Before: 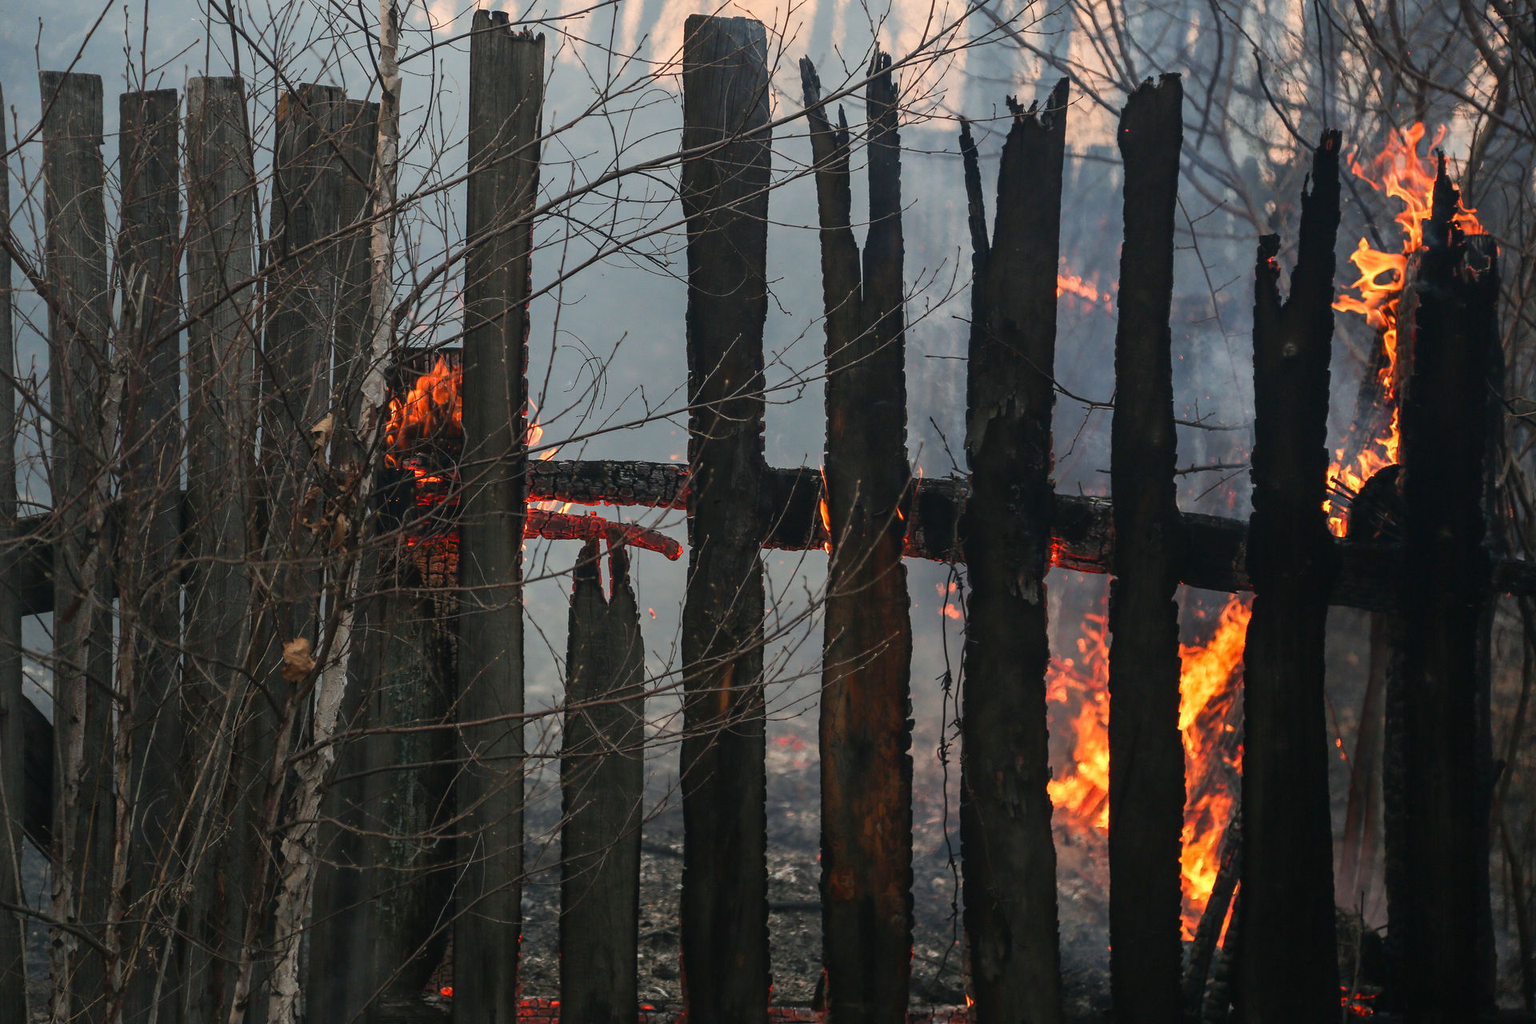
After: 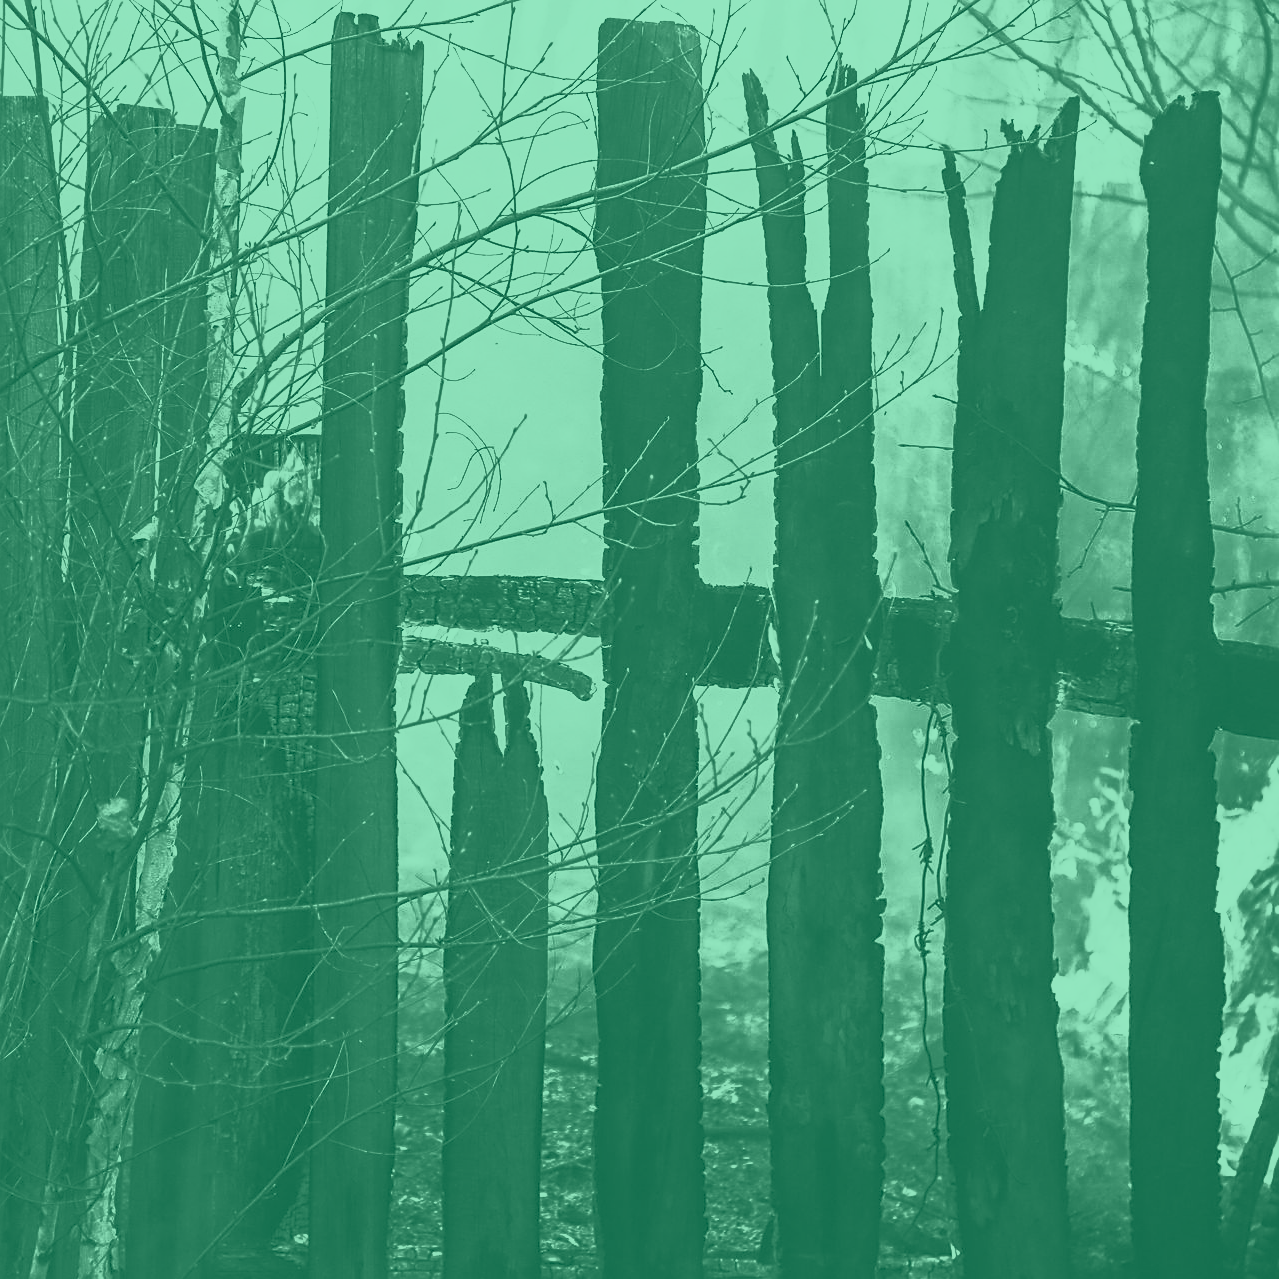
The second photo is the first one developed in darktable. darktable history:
contrast brightness saturation: contrast 1, brightness 1, saturation 1
sharpen: on, module defaults
colorize: hue 147.6°, saturation 65%, lightness 21.64%
color correction: highlights a* 2.72, highlights b* 22.8
crop and rotate: left 13.409%, right 19.924%
